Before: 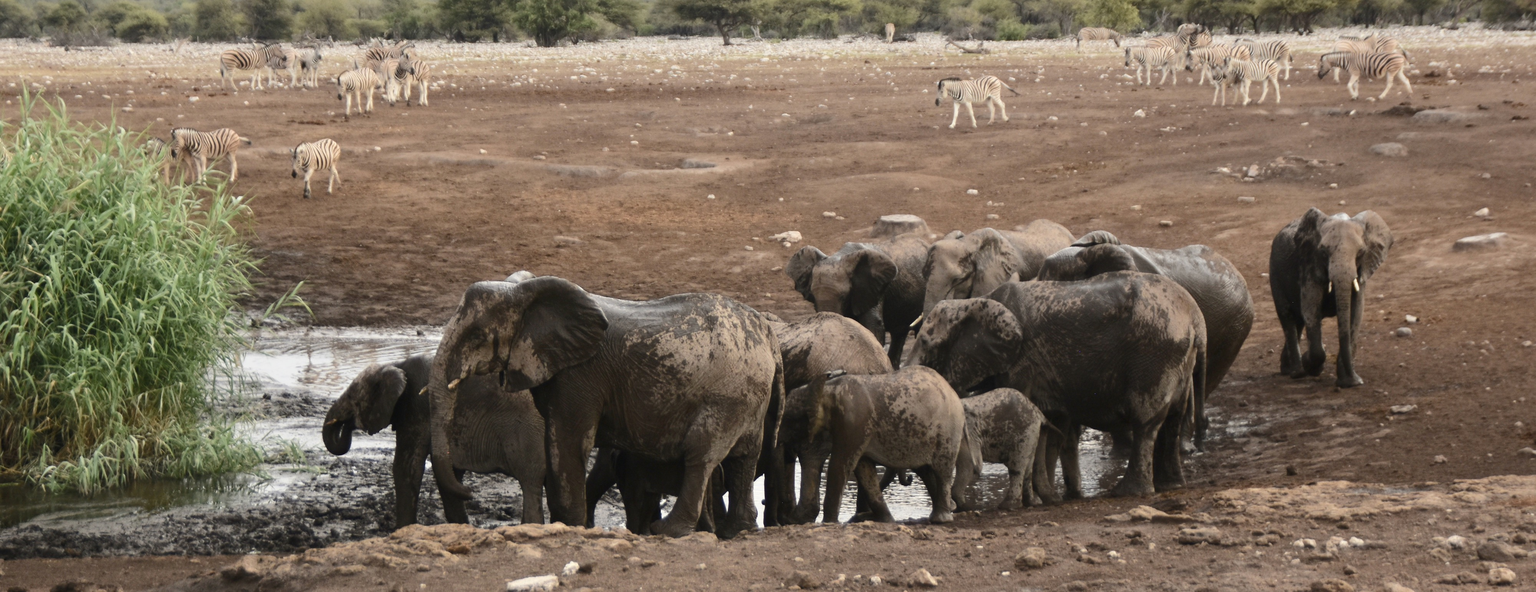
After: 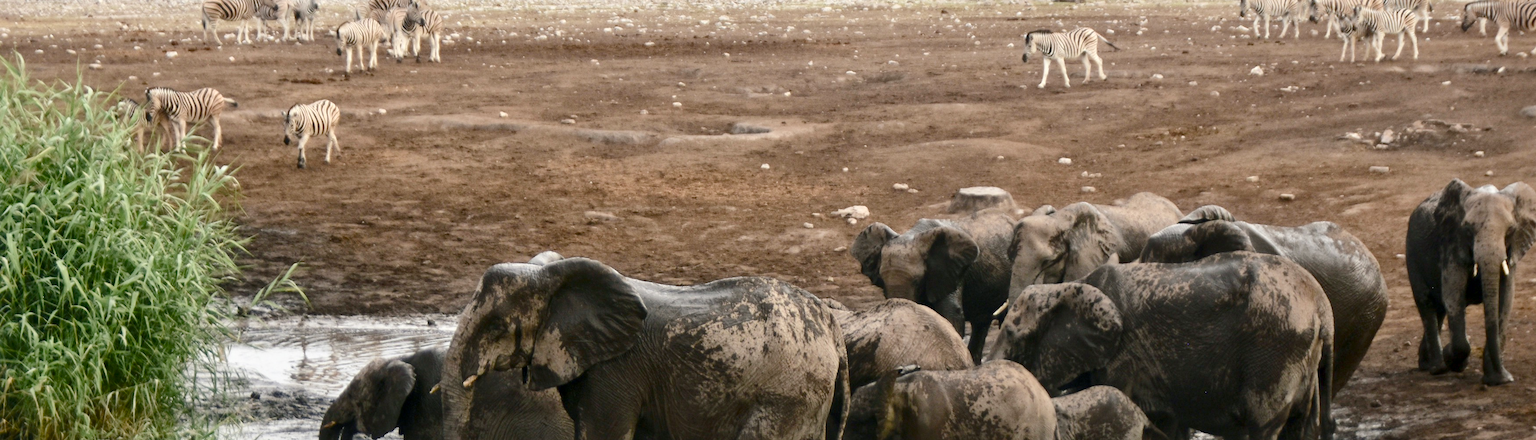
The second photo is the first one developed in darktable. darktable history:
crop: left 2.901%, top 8.822%, right 9.627%, bottom 26.153%
color balance rgb: shadows lift › chroma 2.044%, shadows lift › hue 221.7°, perceptual saturation grading › global saturation 39.789%, perceptual saturation grading › highlights -50.41%, perceptual saturation grading › shadows 30.97%
local contrast: mode bilateral grid, contrast 21, coarseness 51, detail 147%, midtone range 0.2
